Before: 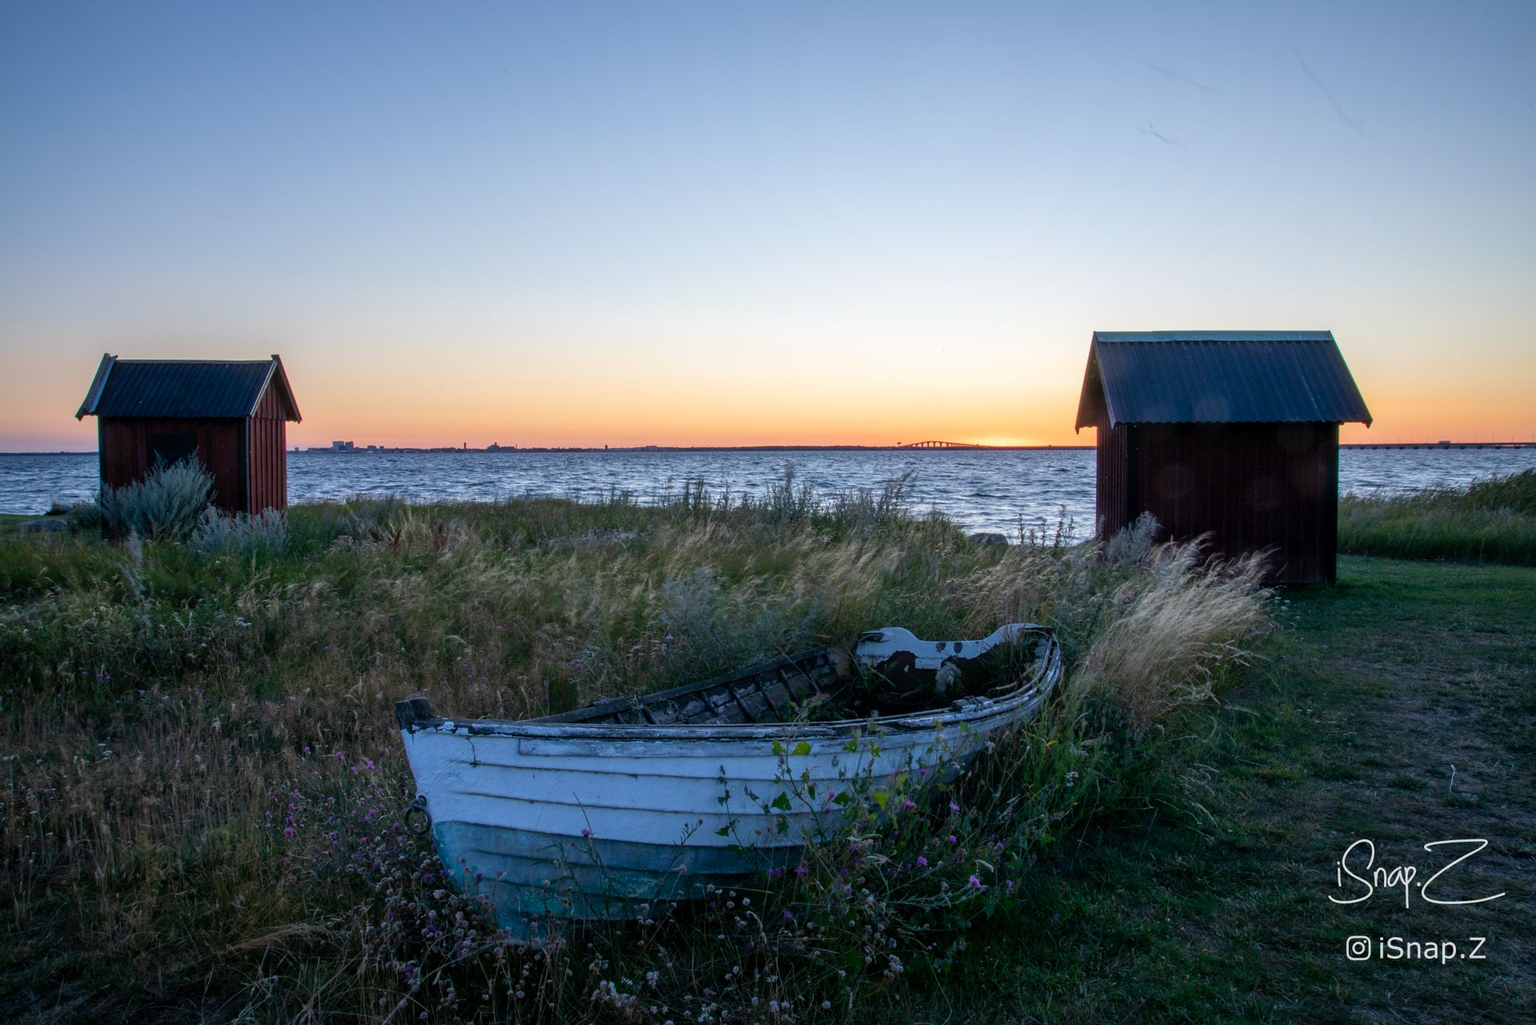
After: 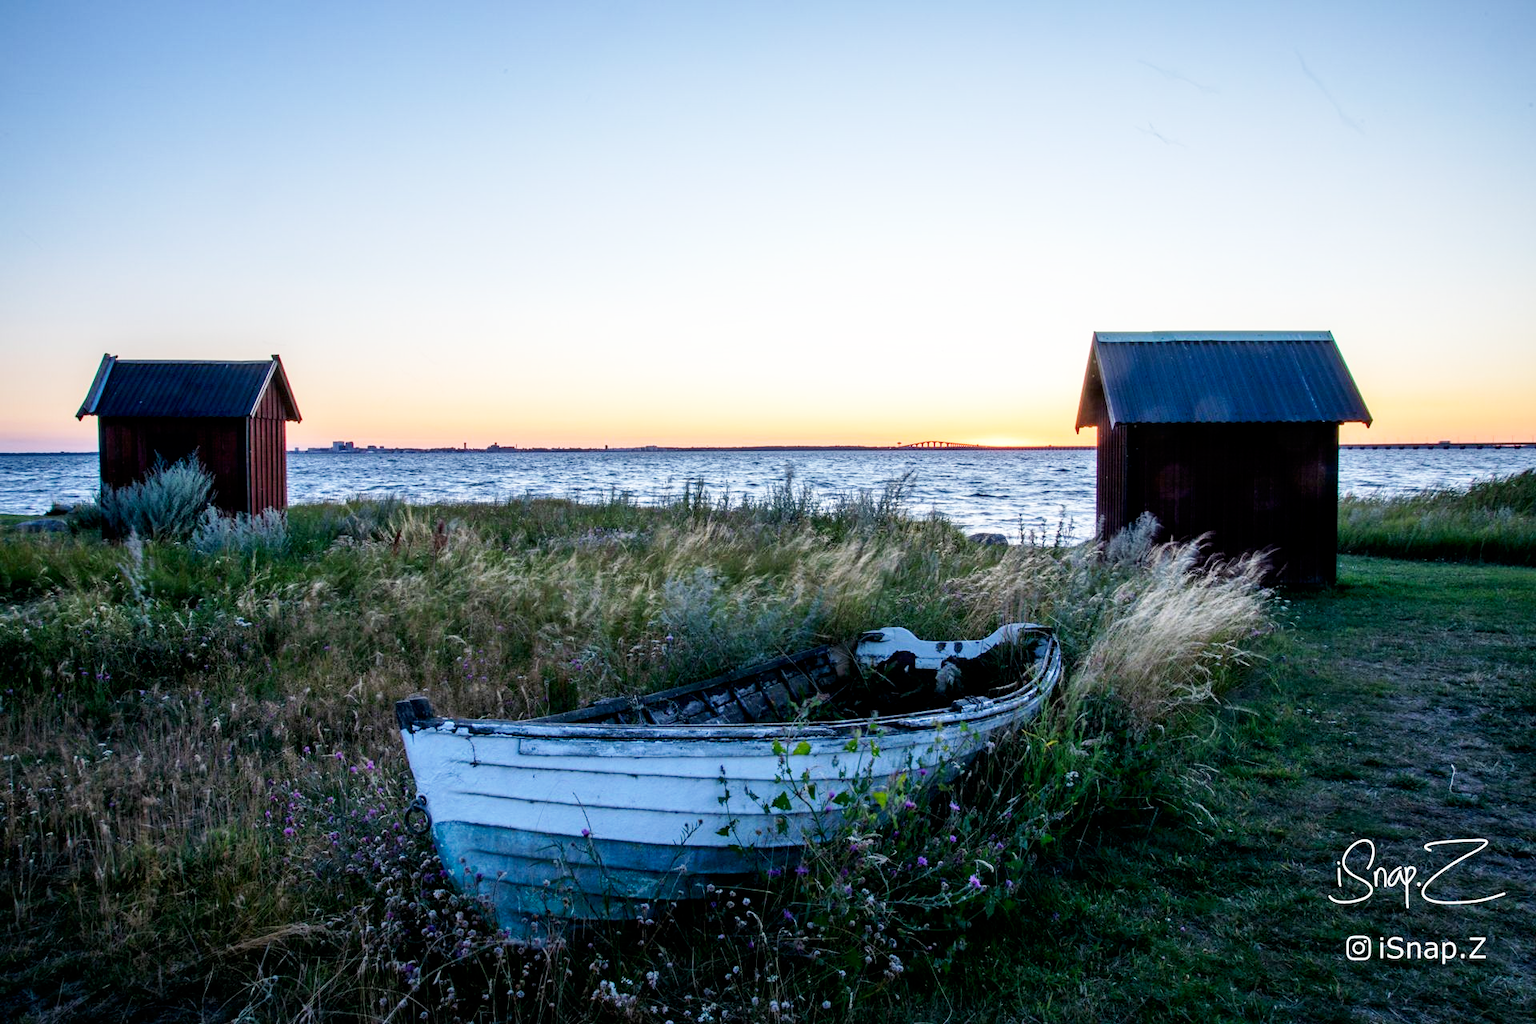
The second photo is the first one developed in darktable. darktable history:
contrast equalizer: octaves 7, y [[0.526, 0.53, 0.532, 0.532, 0.53, 0.525], [0.5 ×6], [0.5 ×6], [0 ×6], [0 ×6]]
base curve: curves: ch0 [(0, 0) (0.005, 0.002) (0.15, 0.3) (0.4, 0.7) (0.75, 0.95) (1, 1)], preserve colors none
